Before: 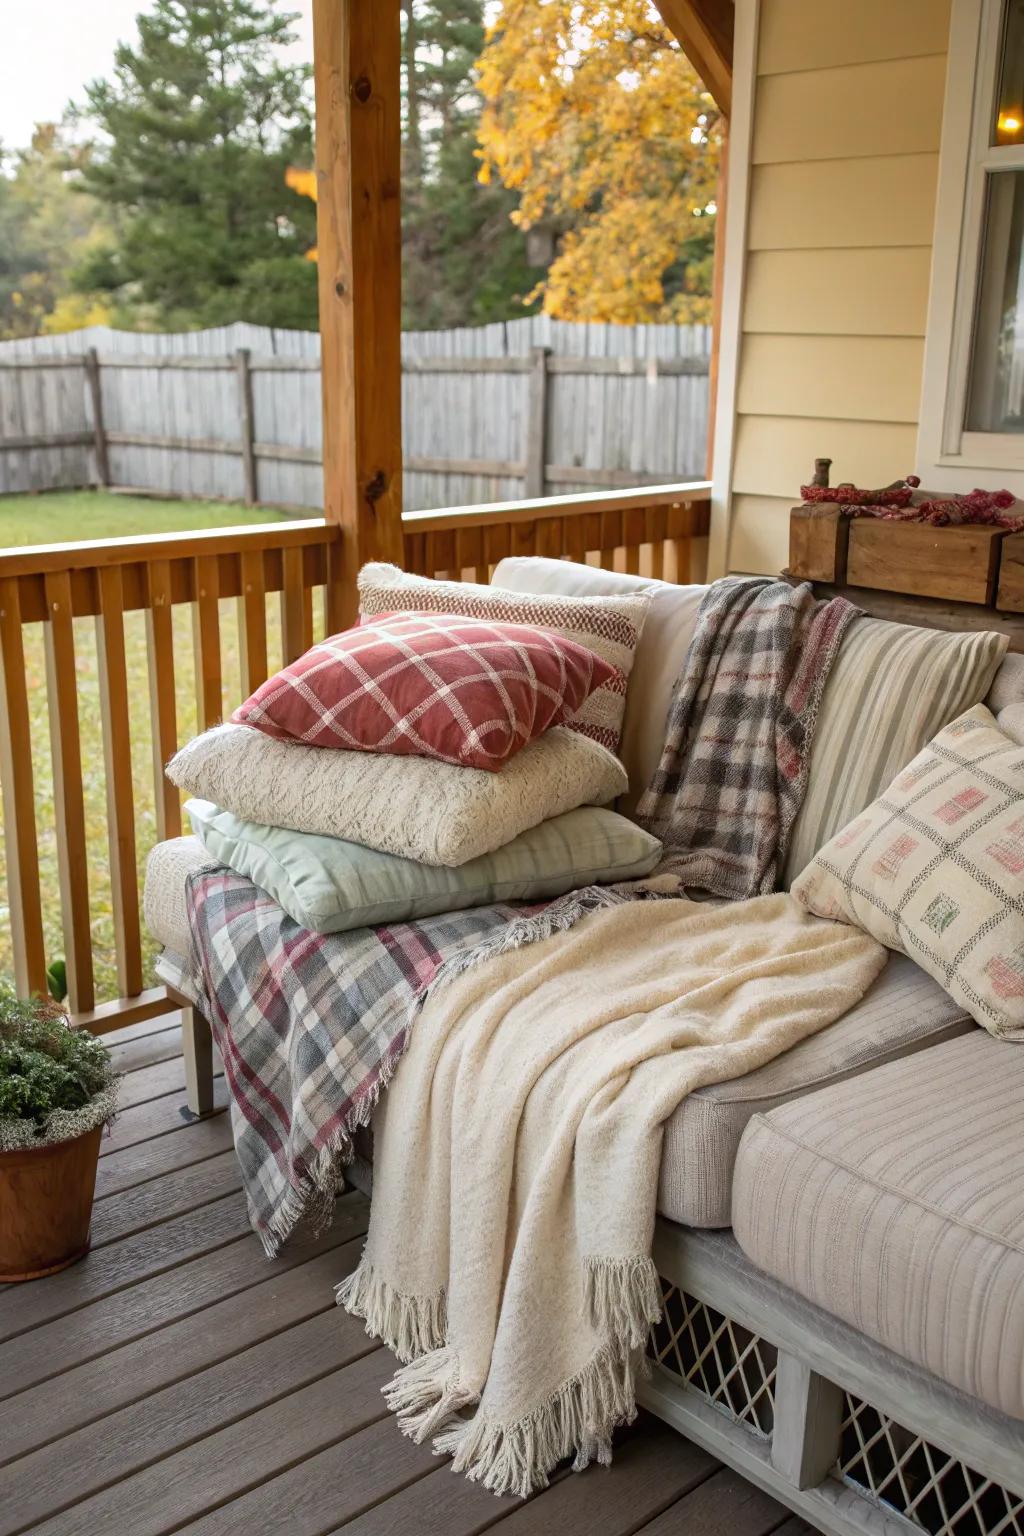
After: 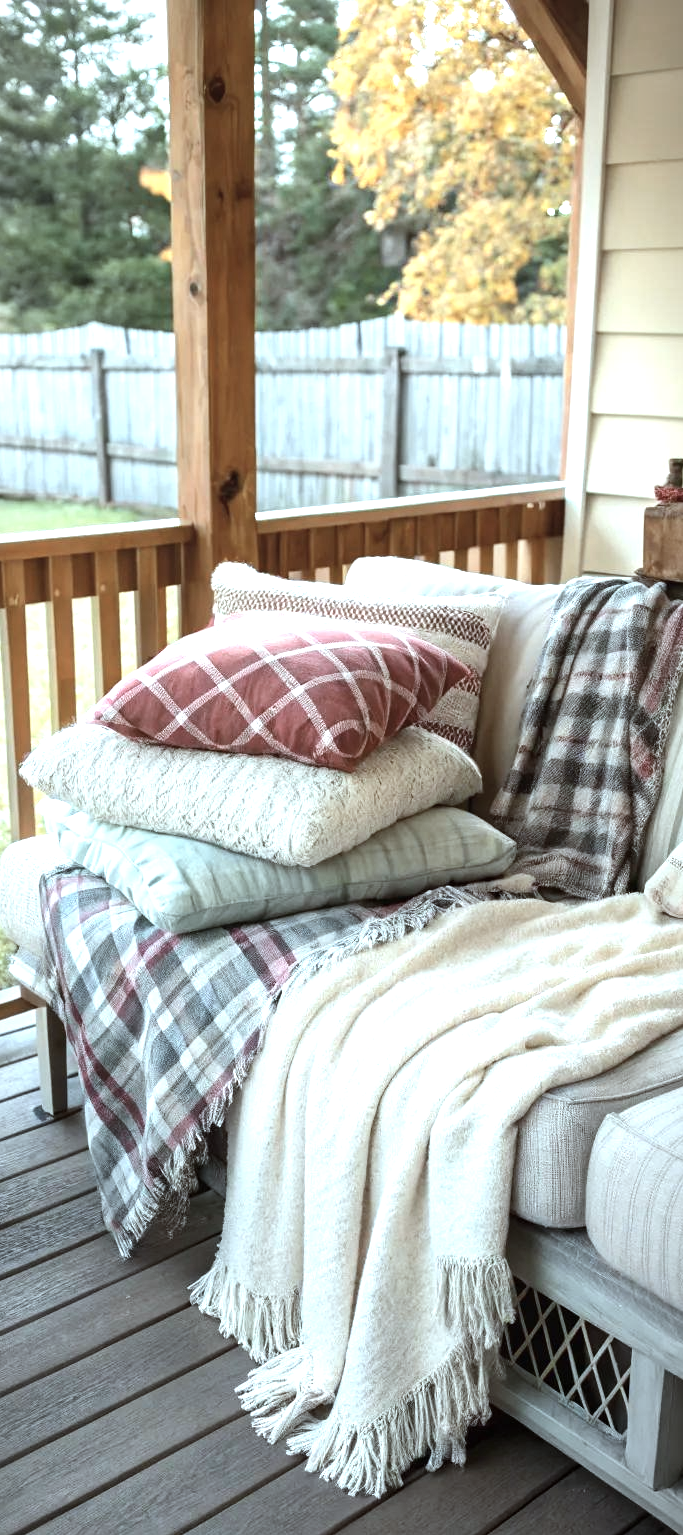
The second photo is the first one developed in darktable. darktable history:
crop and rotate: left 14.344%, right 18.949%
vignetting: fall-off start 100.68%, fall-off radius 64.97%, brightness -0.575, automatic ratio true
tone equalizer: -8 EV -0.403 EV, -7 EV -0.366 EV, -6 EV -0.31 EV, -5 EV -0.195 EV, -3 EV 0.189 EV, -2 EV 0.314 EV, -1 EV 0.391 EV, +0 EV 0.419 EV, edges refinement/feathering 500, mask exposure compensation -1.57 EV, preserve details no
color correction: highlights a* -12.63, highlights b* -17.59, saturation 0.699
exposure: exposure 0.667 EV, compensate exposure bias true, compensate highlight preservation false
